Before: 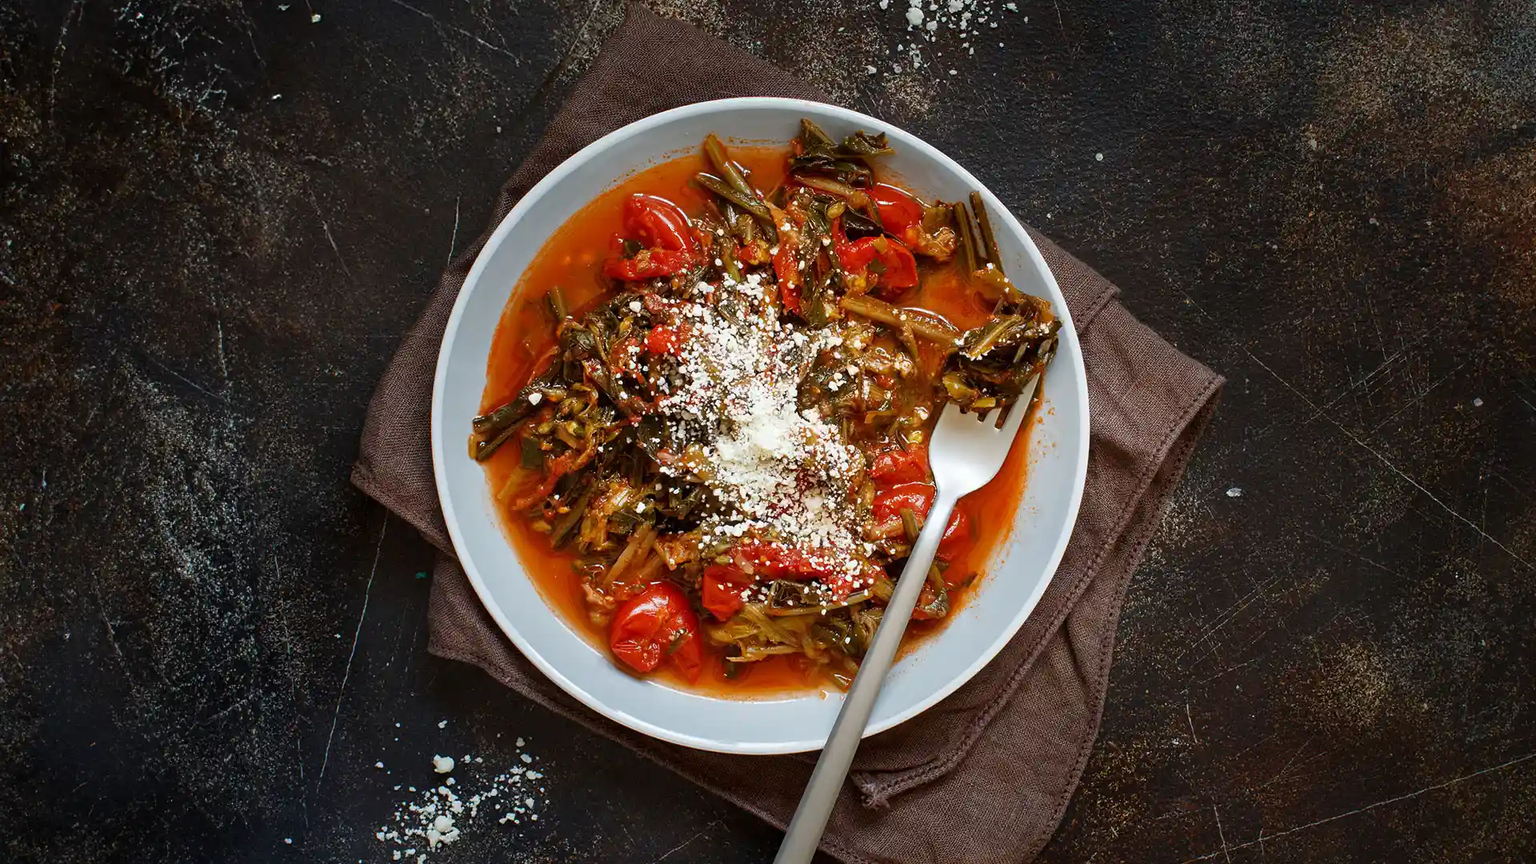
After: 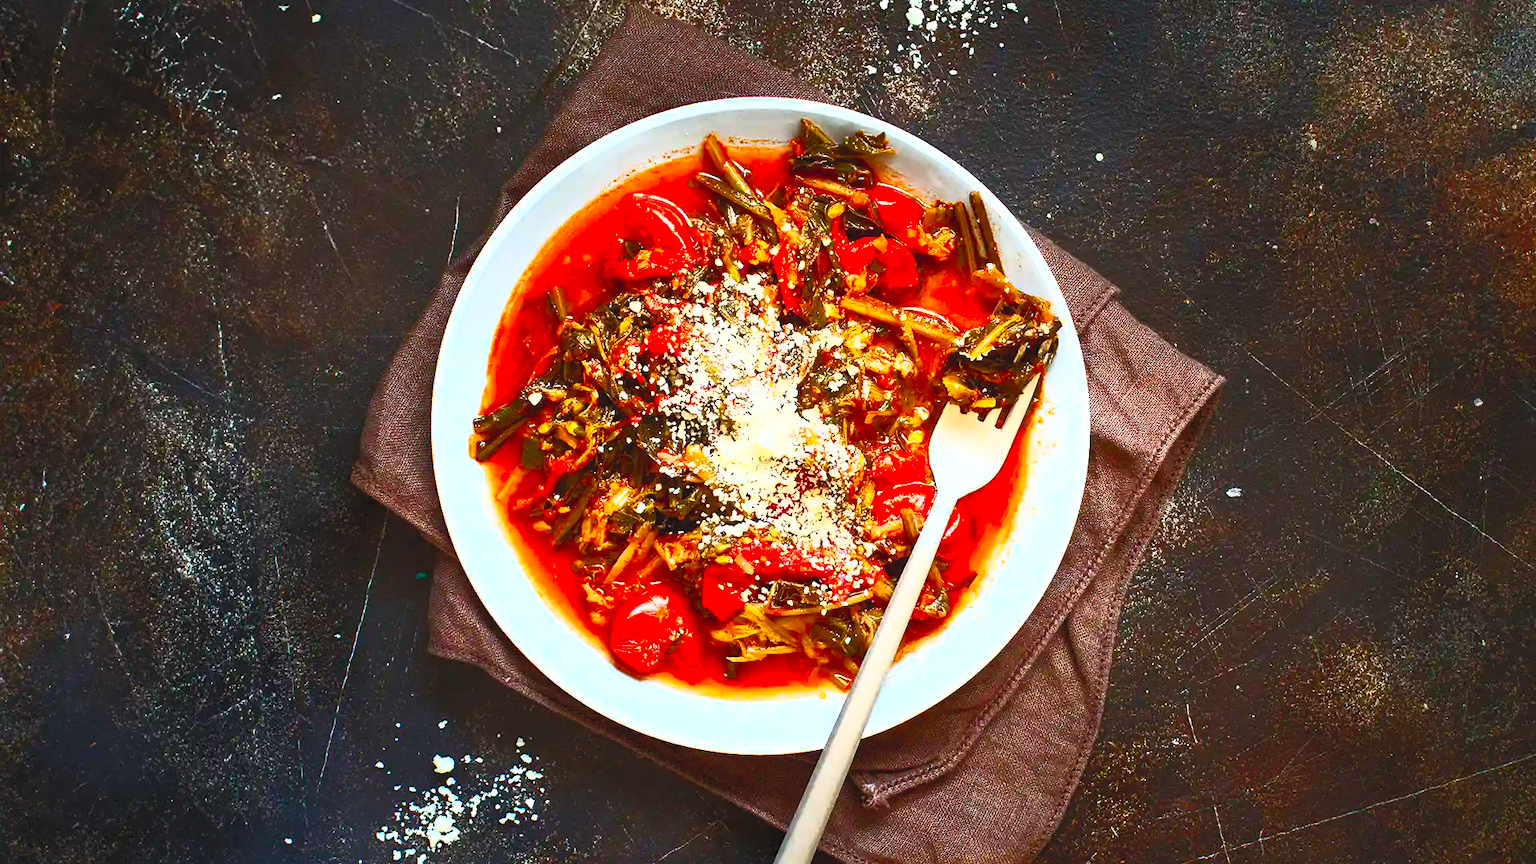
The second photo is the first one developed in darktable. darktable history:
shadows and highlights: radius 331.84, shadows 53.55, highlights -100, compress 94.63%, highlights color adjustment 73.23%, soften with gaussian
contrast brightness saturation: contrast 1, brightness 1, saturation 1
